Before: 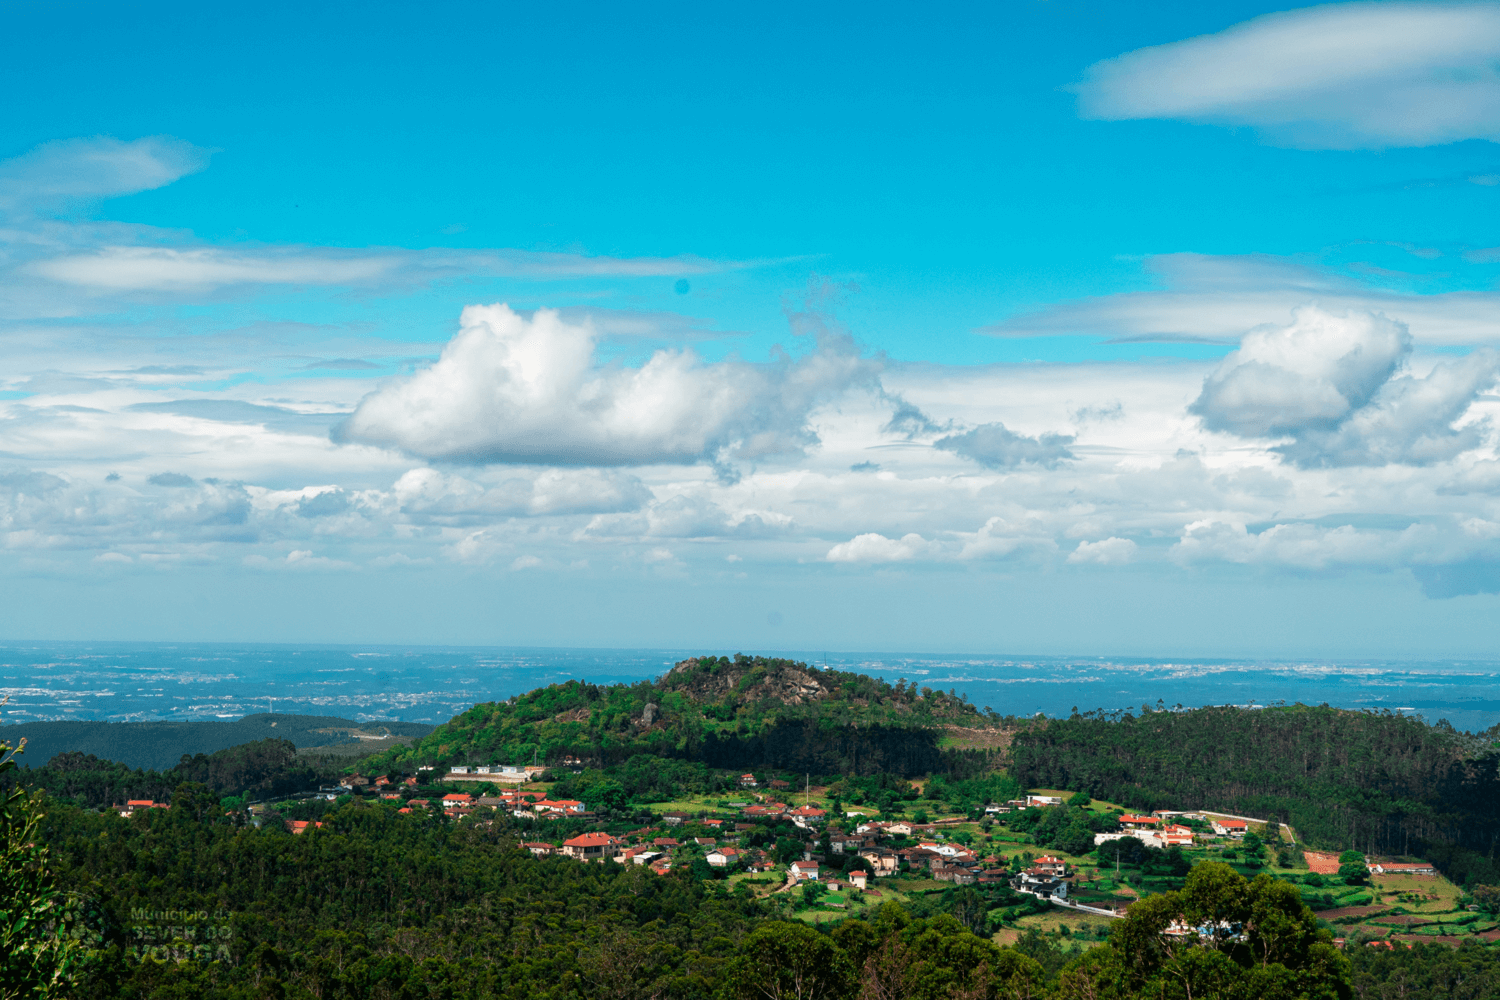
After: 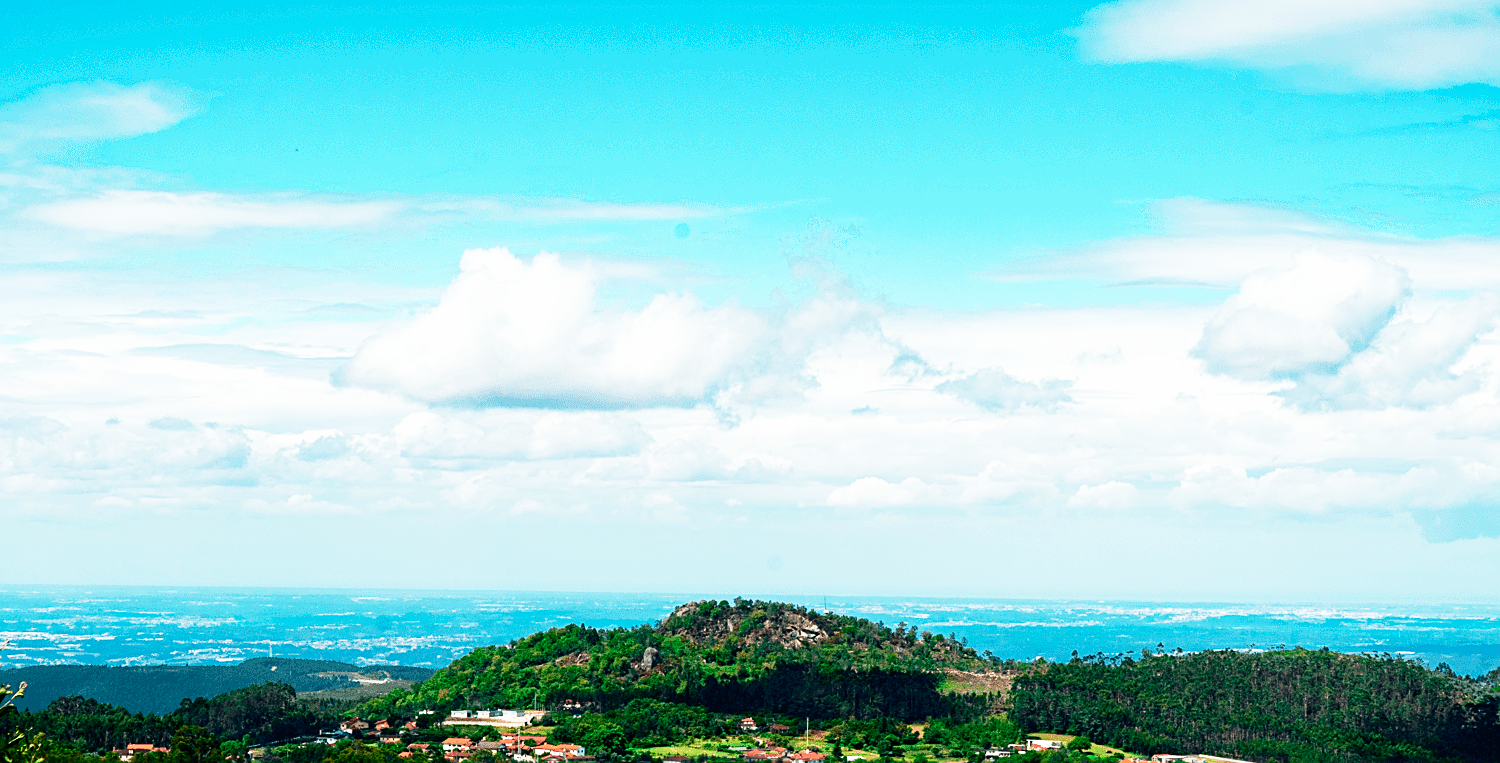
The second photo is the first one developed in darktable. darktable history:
crop: top 5.698%, bottom 17.946%
contrast brightness saturation: contrast 0.068, brightness -0.143, saturation 0.11
sharpen: on, module defaults
base curve: curves: ch0 [(0, 0) (0.012, 0.01) (0.073, 0.168) (0.31, 0.711) (0.645, 0.957) (1, 1)], preserve colors none
